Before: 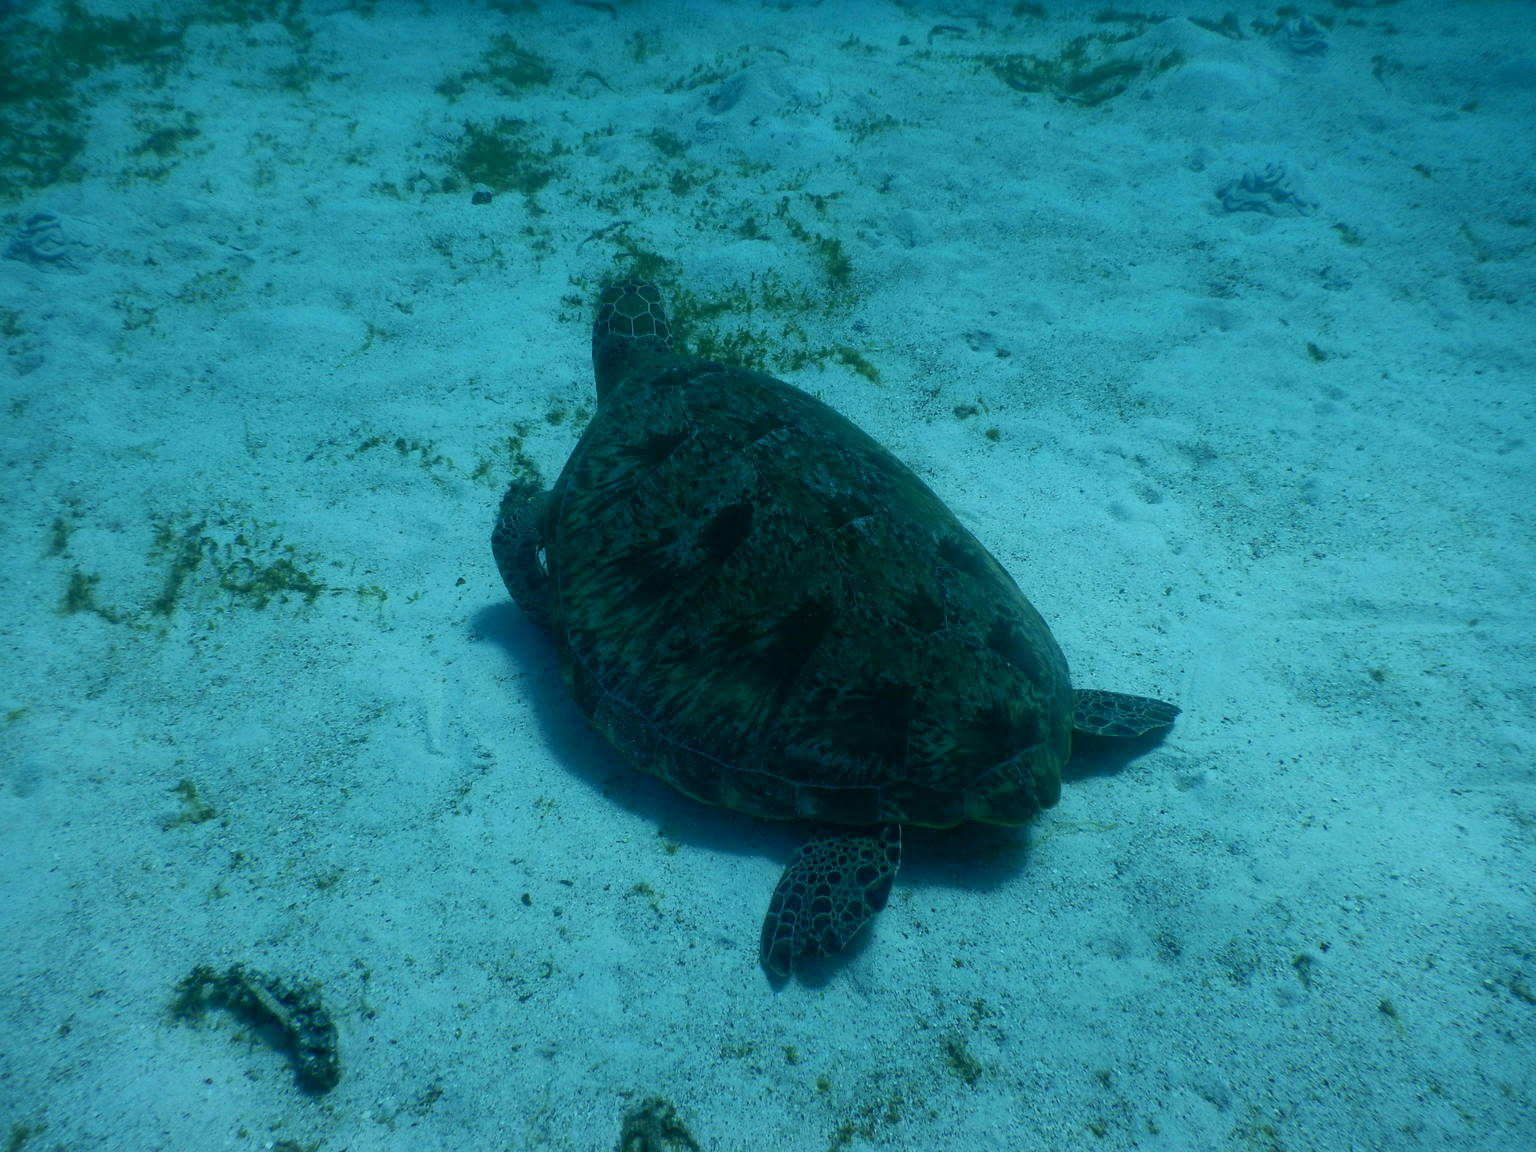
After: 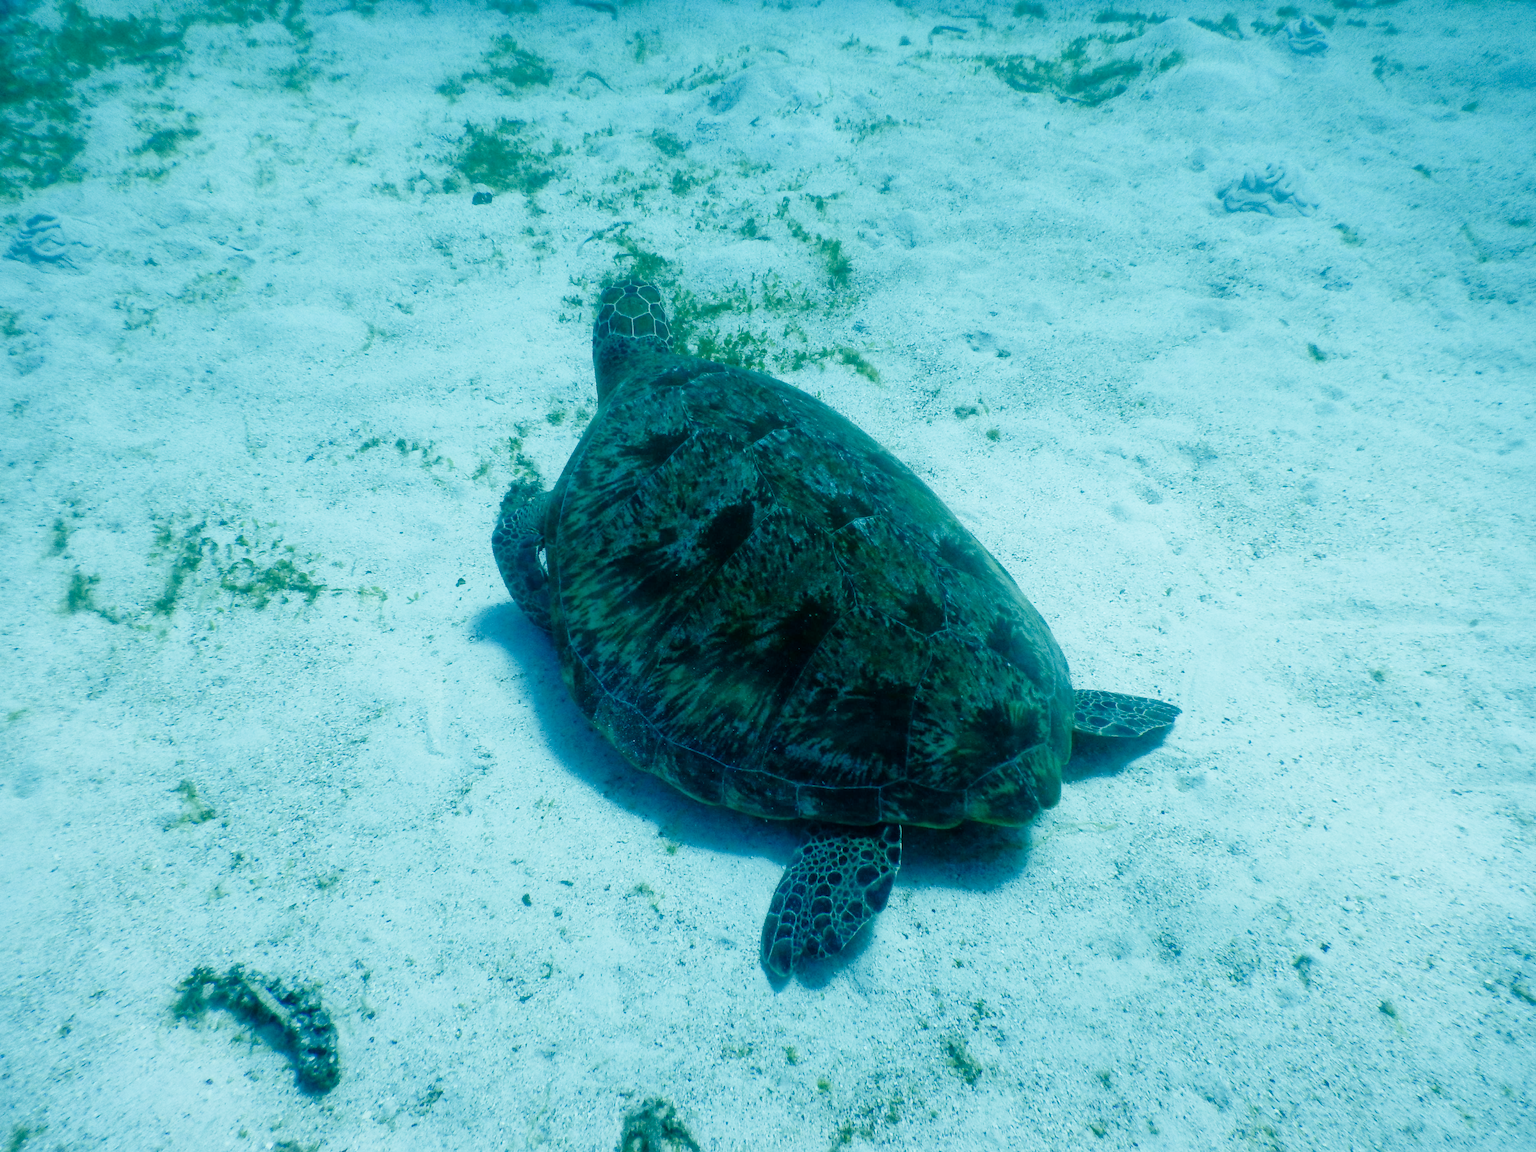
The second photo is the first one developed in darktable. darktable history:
exposure: exposure 2.25 EV, compensate highlight preservation false
filmic rgb: middle gray luminance 30%, black relative exposure -9 EV, white relative exposure 7 EV, threshold 6 EV, target black luminance 0%, hardness 2.94, latitude 2.04%, contrast 0.963, highlights saturation mix 5%, shadows ↔ highlights balance 12.16%, add noise in highlights 0, preserve chrominance no, color science v3 (2019), use custom middle-gray values true, iterations of high-quality reconstruction 0, contrast in highlights soft, enable highlight reconstruction true
color balance: contrast 10%
astrophoto denoise: luma 0%
